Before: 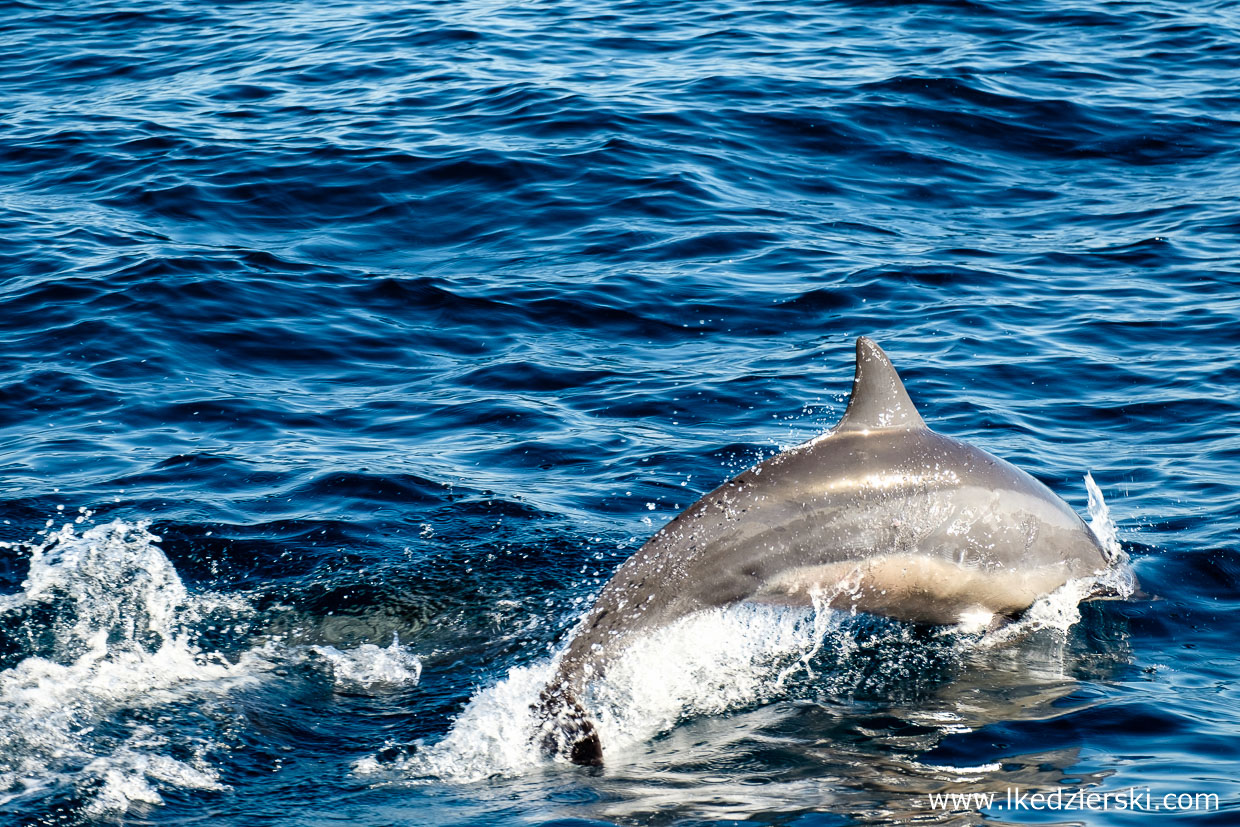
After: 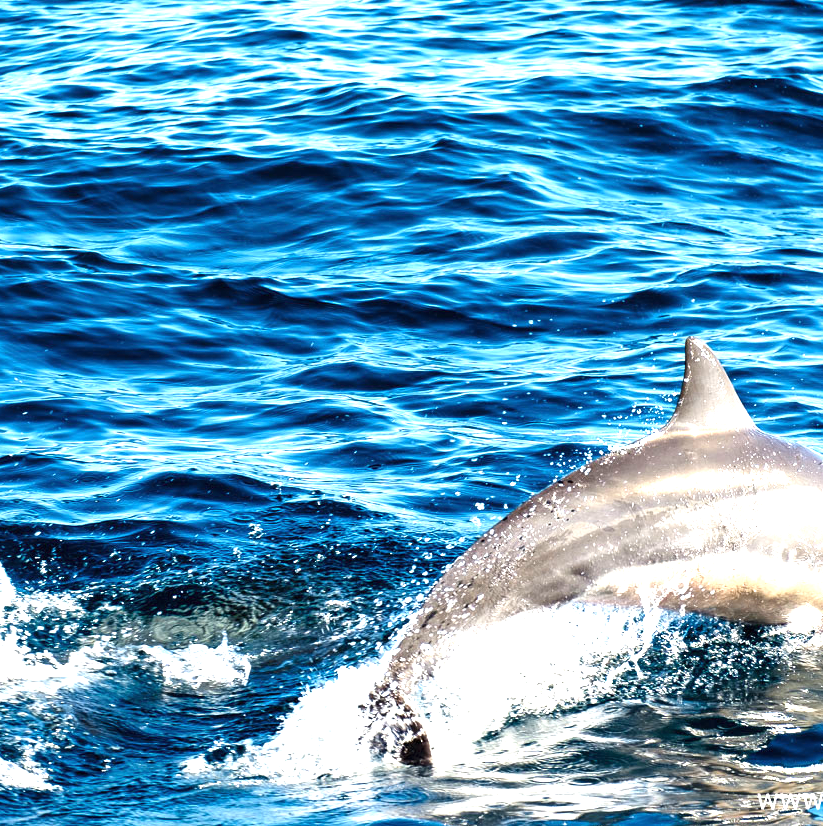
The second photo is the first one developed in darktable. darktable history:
crop and rotate: left 13.791%, right 19.789%
exposure: black level correction 0, exposure 0.949 EV, compensate exposure bias true, compensate highlight preservation false
